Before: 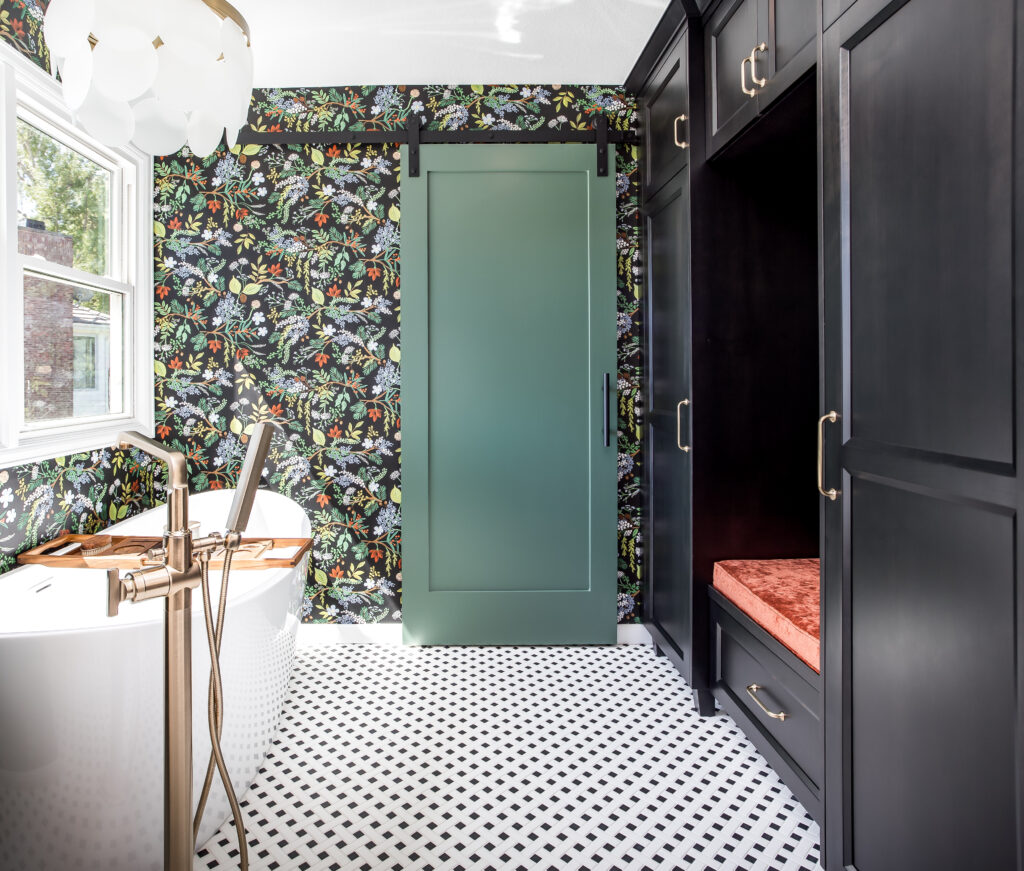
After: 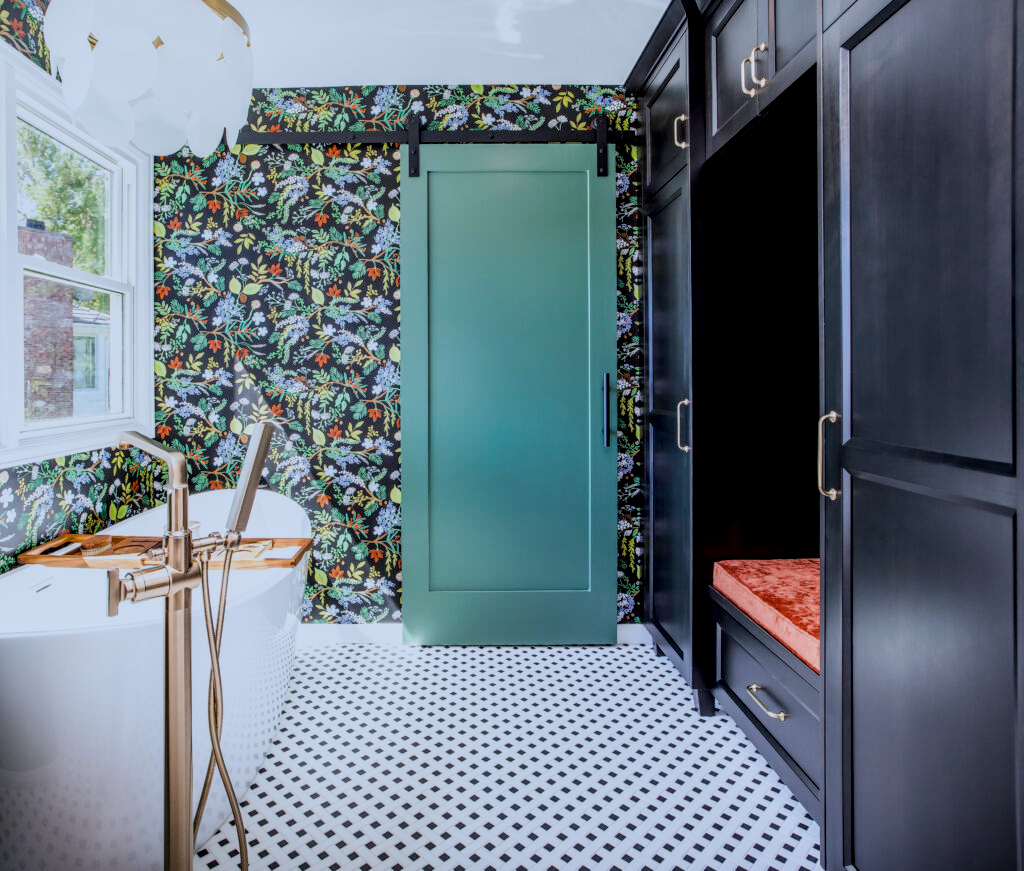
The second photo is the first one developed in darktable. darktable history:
color calibration "scene-referred default": x 0.367, y 0.376, temperature 4372.25 K
filmic rgb "scene-referred default": black relative exposure -7.65 EV, white relative exposure 4.56 EV, hardness 3.61
local contrast: detail 130%
color balance rgb: linear chroma grading › global chroma 15%, perceptual saturation grading › global saturation 30%
color zones: curves: ch0 [(0.068, 0.464) (0.25, 0.5) (0.48, 0.508) (0.75, 0.536) (0.886, 0.476) (0.967, 0.456)]; ch1 [(0.066, 0.456) (0.25, 0.5) (0.616, 0.508) (0.746, 0.56) (0.934, 0.444)]
